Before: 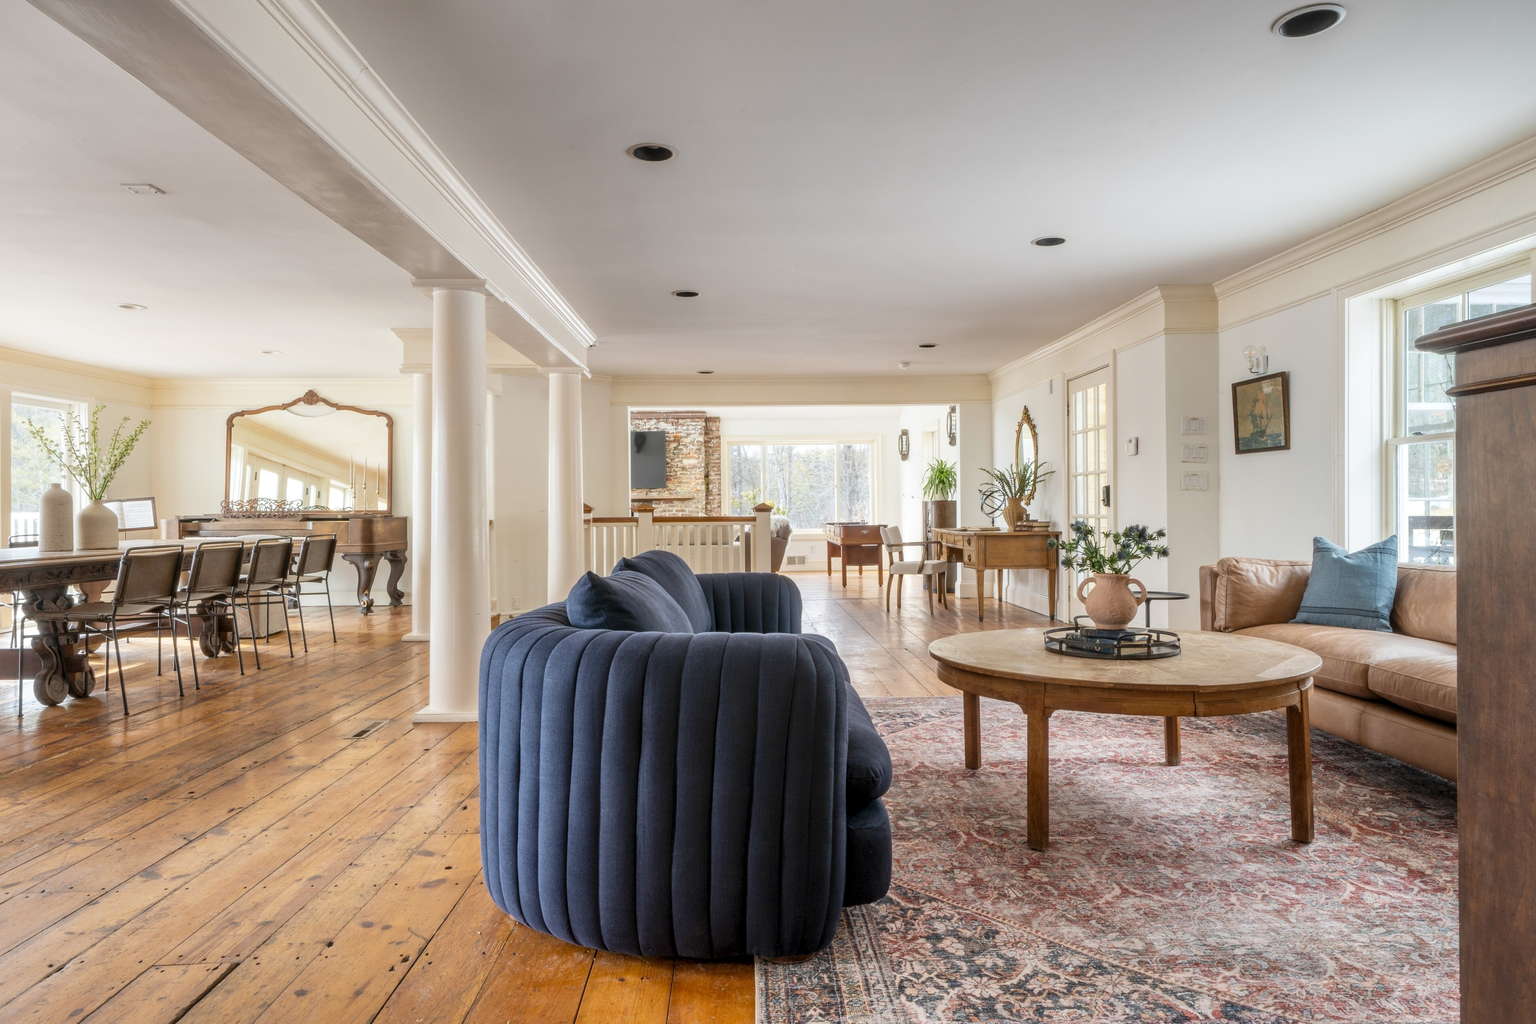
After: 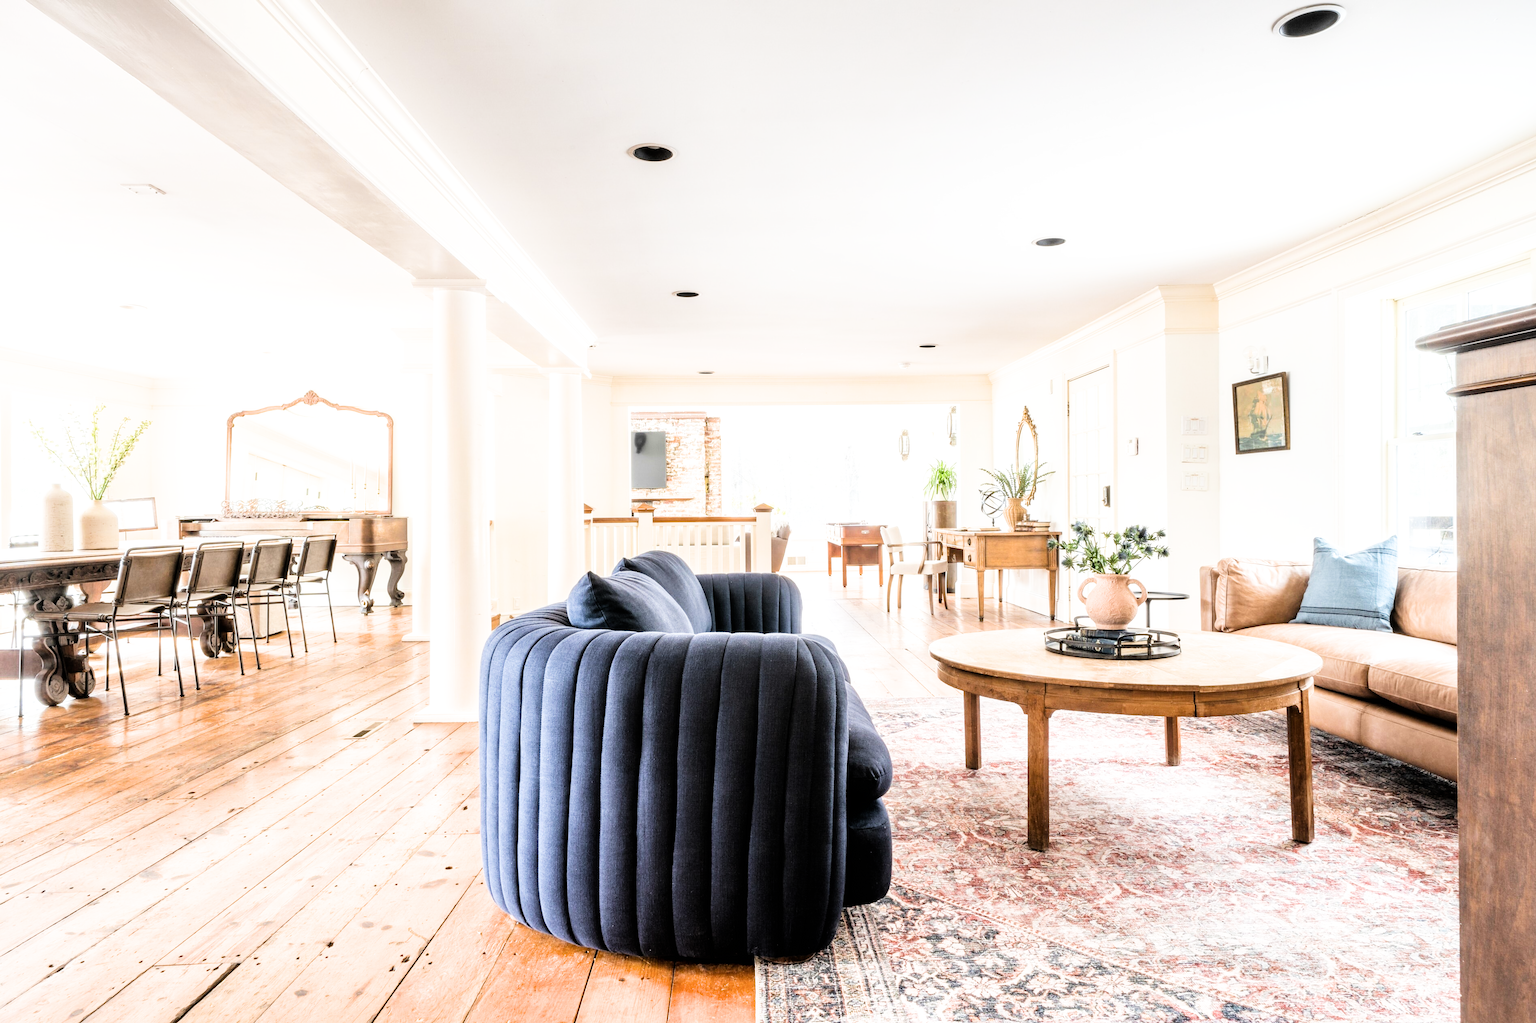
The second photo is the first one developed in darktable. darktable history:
exposure: black level correction 0, exposure 1.625 EV, compensate highlight preservation false
filmic rgb: black relative exposure -5.14 EV, white relative exposure 3.5 EV, threshold 5.94 EV, hardness 3.17, contrast 1.508, highlights saturation mix -49.45%, iterations of high-quality reconstruction 0, enable highlight reconstruction true
